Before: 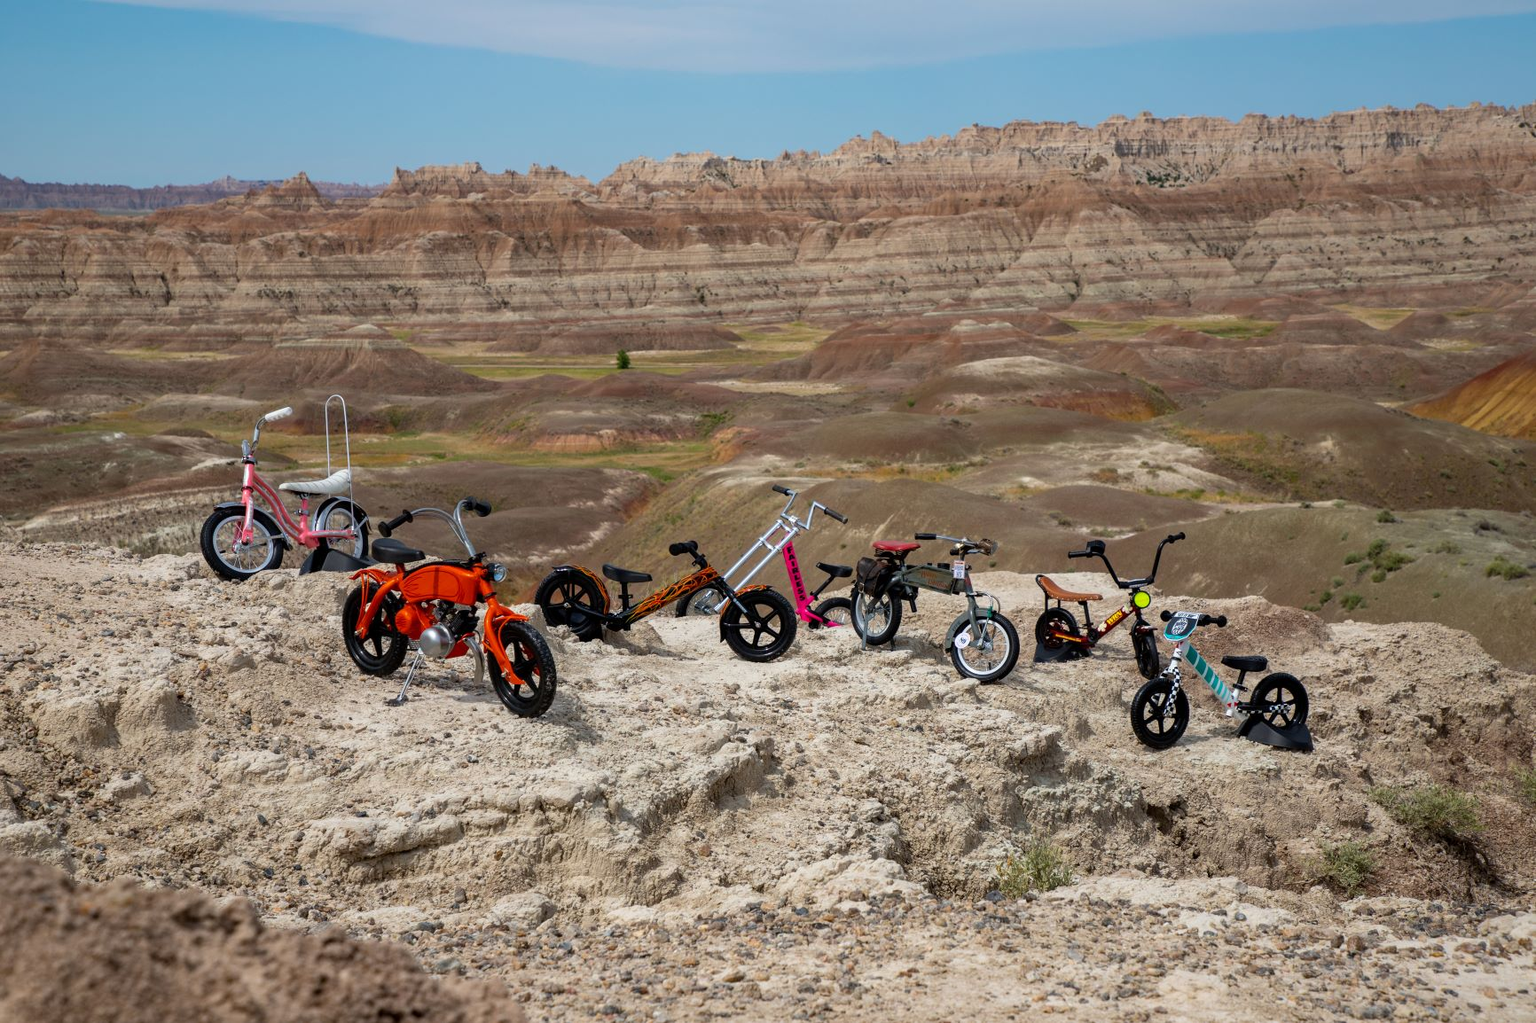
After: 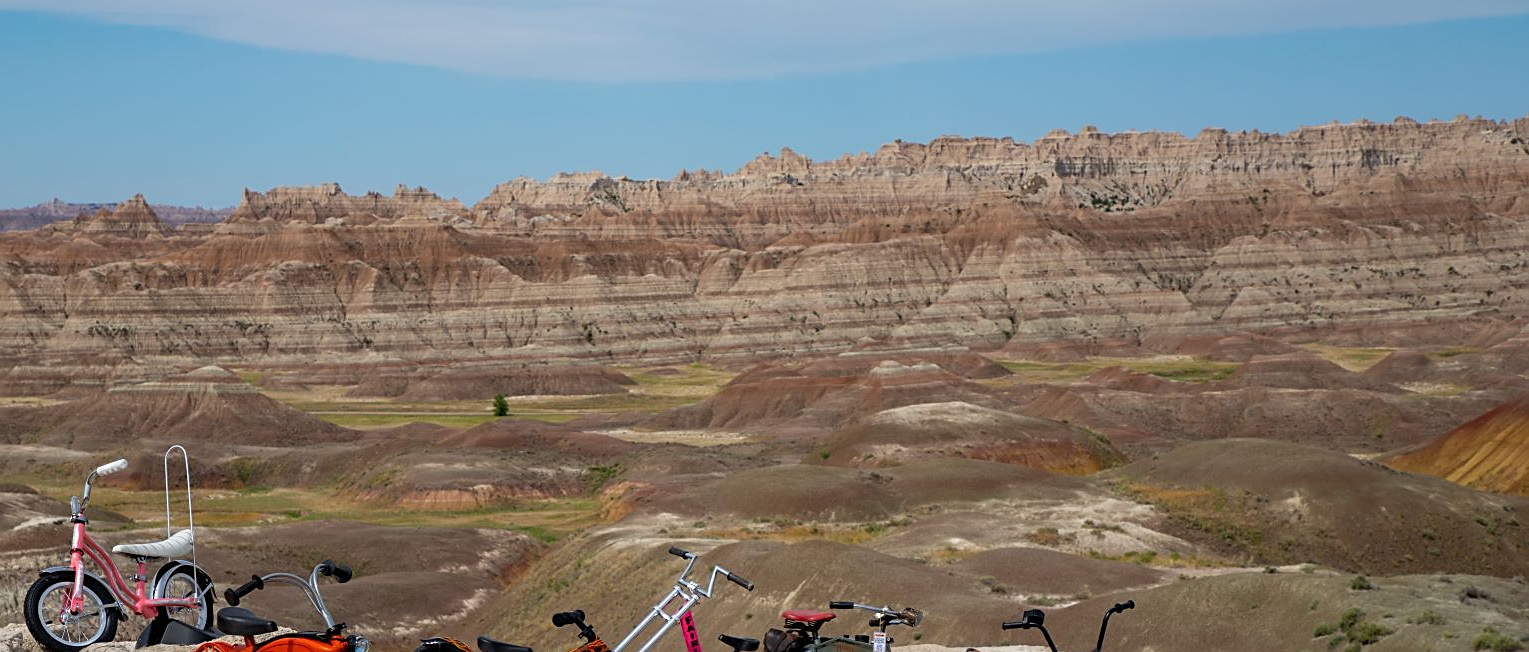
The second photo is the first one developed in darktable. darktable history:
sharpen: on, module defaults
crop and rotate: left 11.682%, bottom 43.438%
